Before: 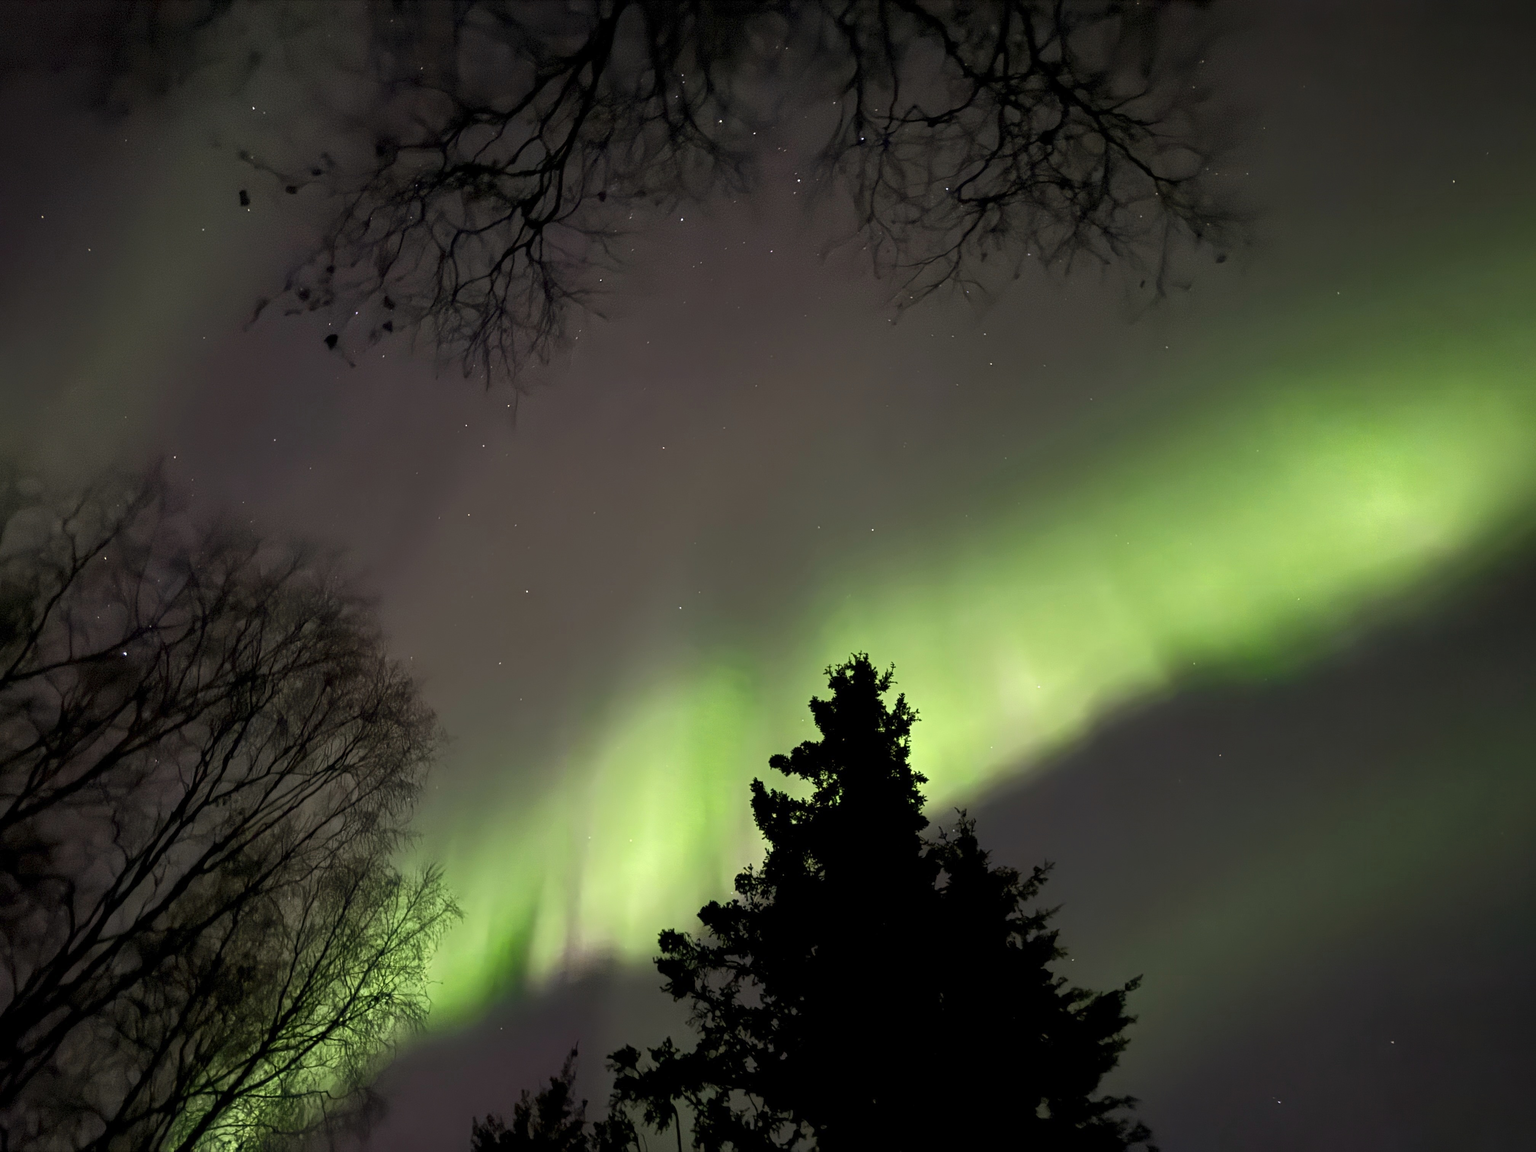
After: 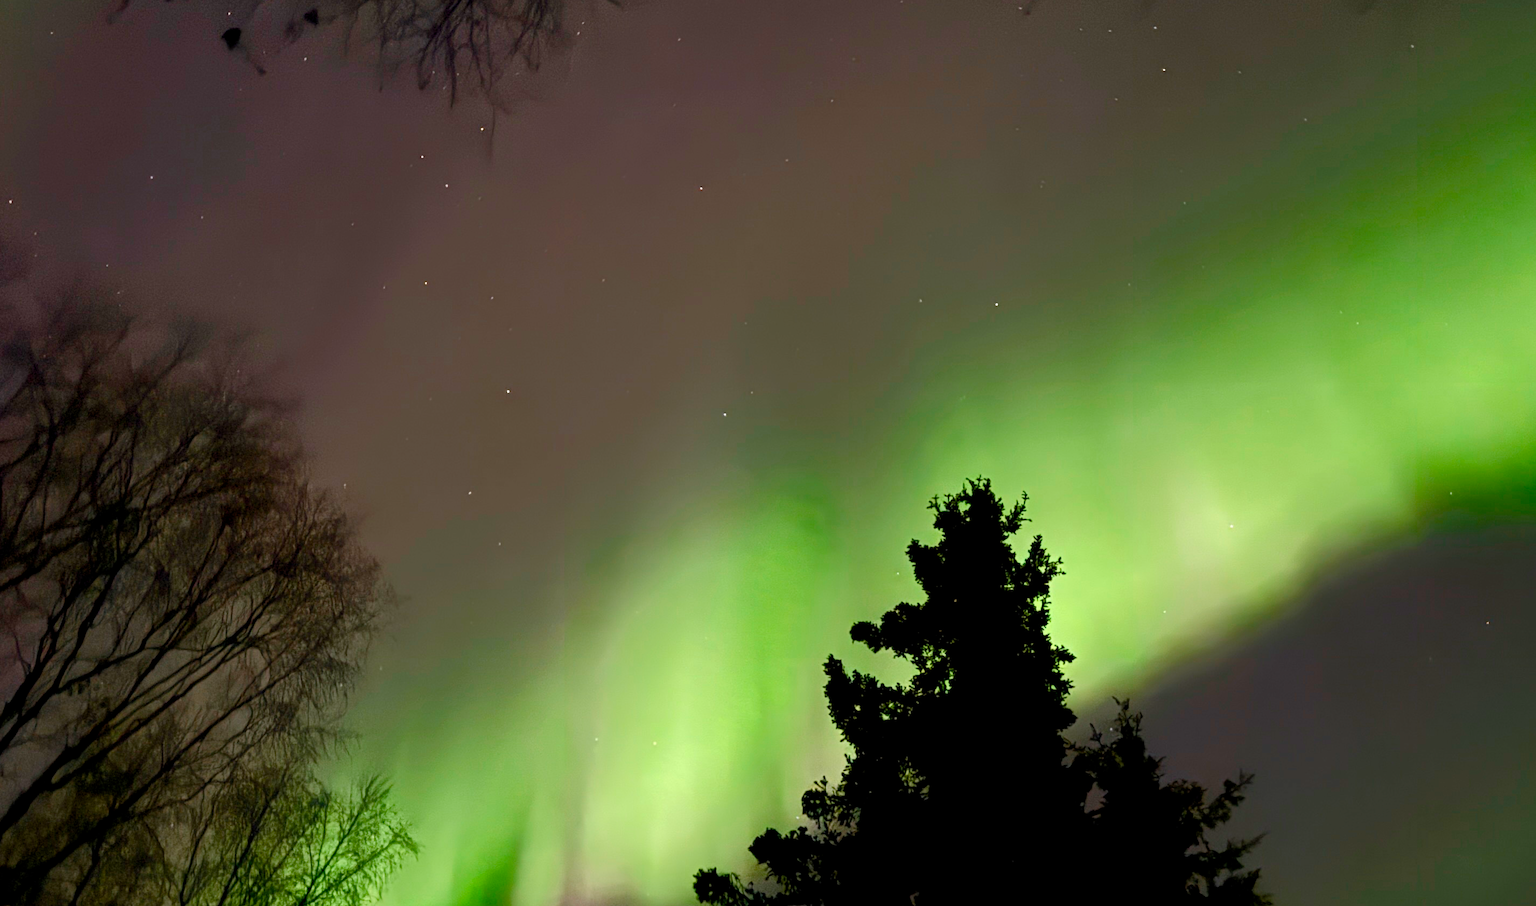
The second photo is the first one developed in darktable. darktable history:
crop: left 10.917%, top 27.315%, right 18.31%, bottom 16.978%
tone equalizer: edges refinement/feathering 500, mask exposure compensation -1.57 EV, preserve details no
color balance rgb: perceptual saturation grading › global saturation 45.077%, perceptual saturation grading › highlights -50.096%, perceptual saturation grading › shadows 30.52%, global vibrance 20%
